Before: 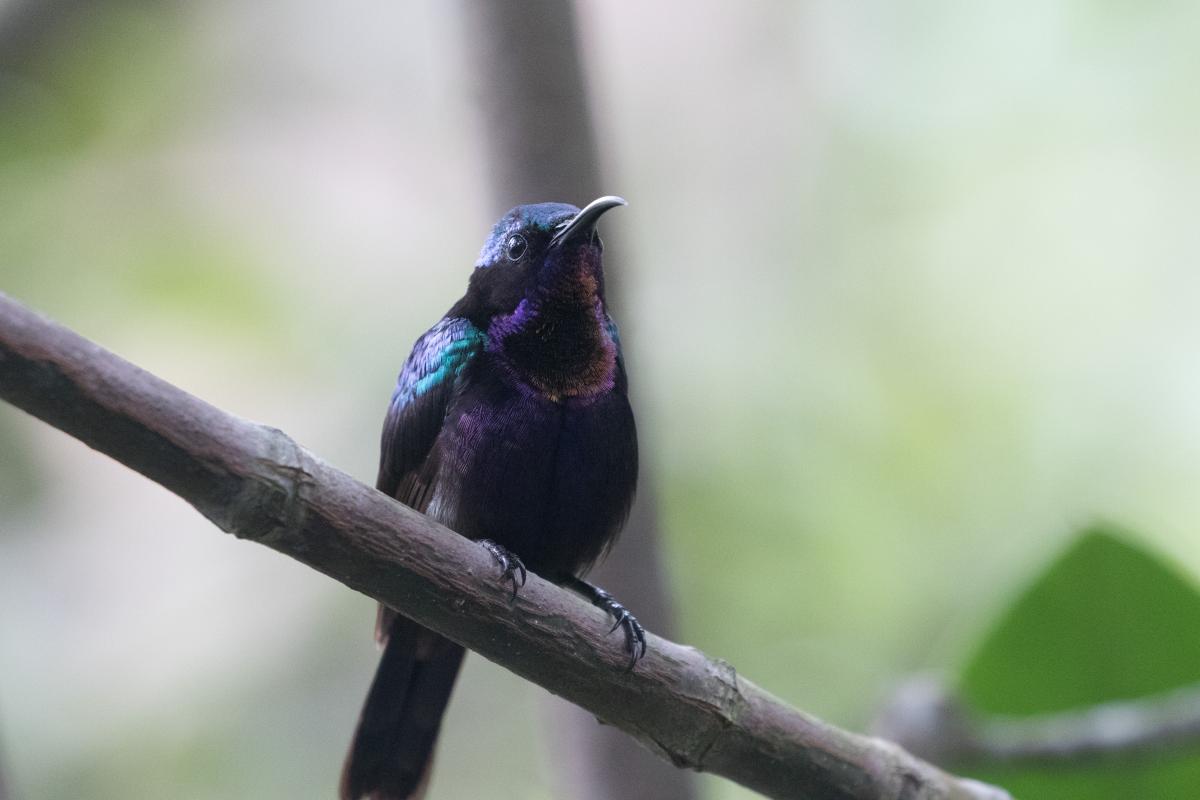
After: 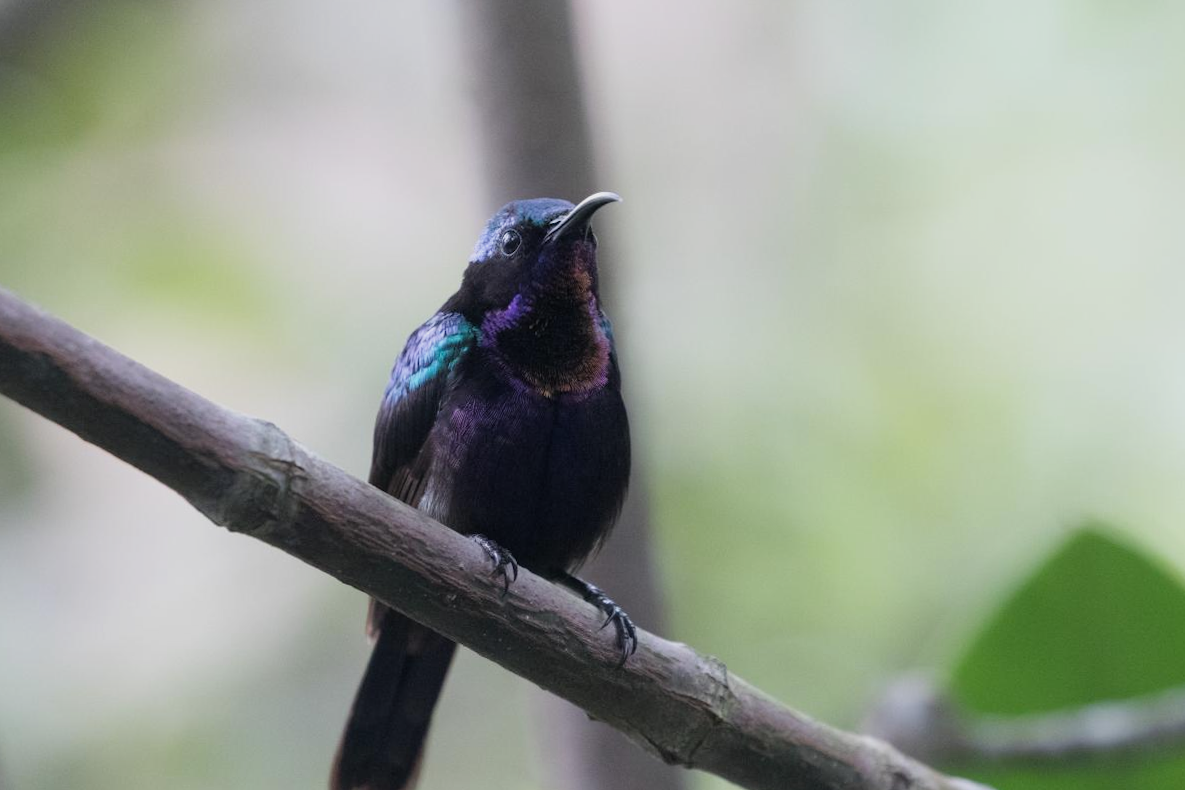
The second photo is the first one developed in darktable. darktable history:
crop and rotate: angle -0.454°
filmic rgb: black relative exposure -11.36 EV, white relative exposure 3.26 EV, hardness 6.8
